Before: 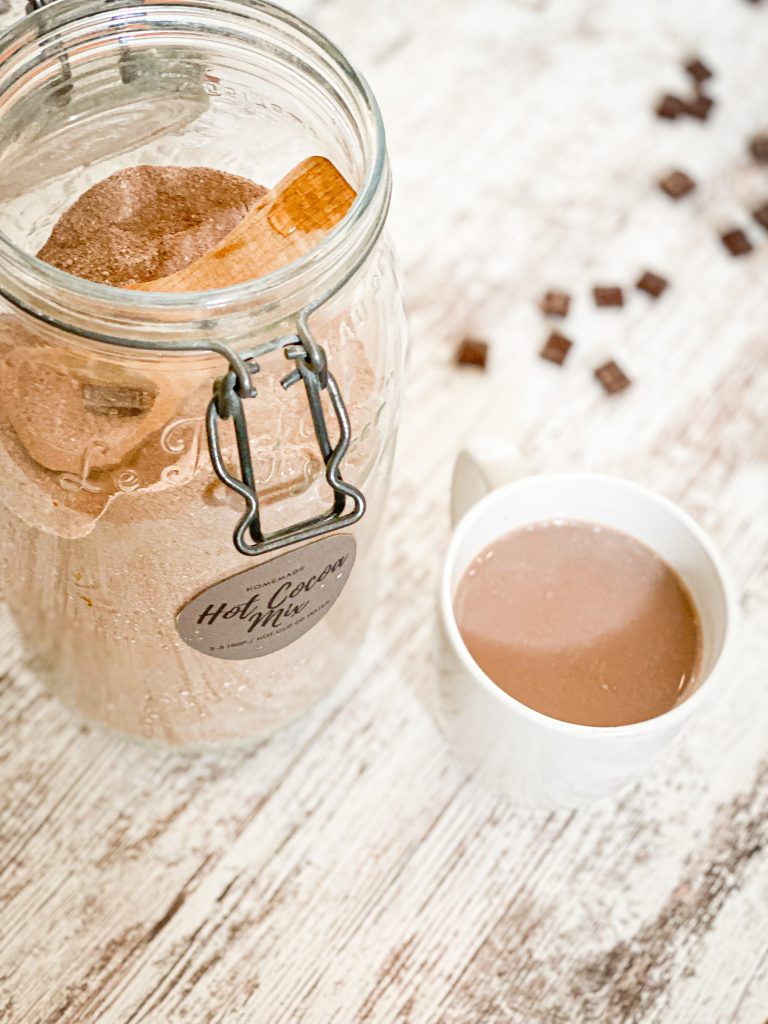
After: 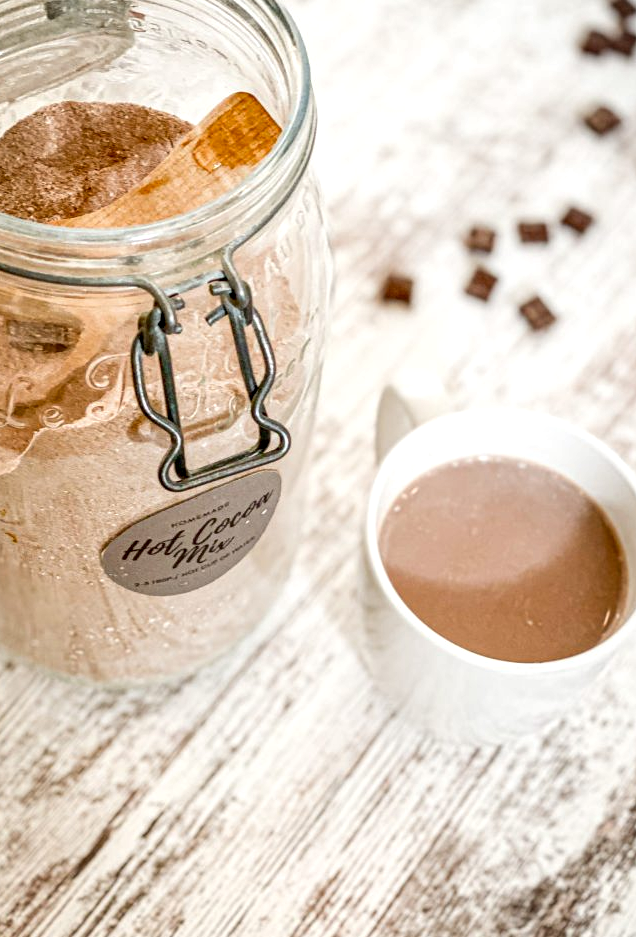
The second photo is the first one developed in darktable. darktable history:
local contrast: highlights 59%, detail 145%
crop: left 9.807%, top 6.259%, right 7.334%, bottom 2.177%
